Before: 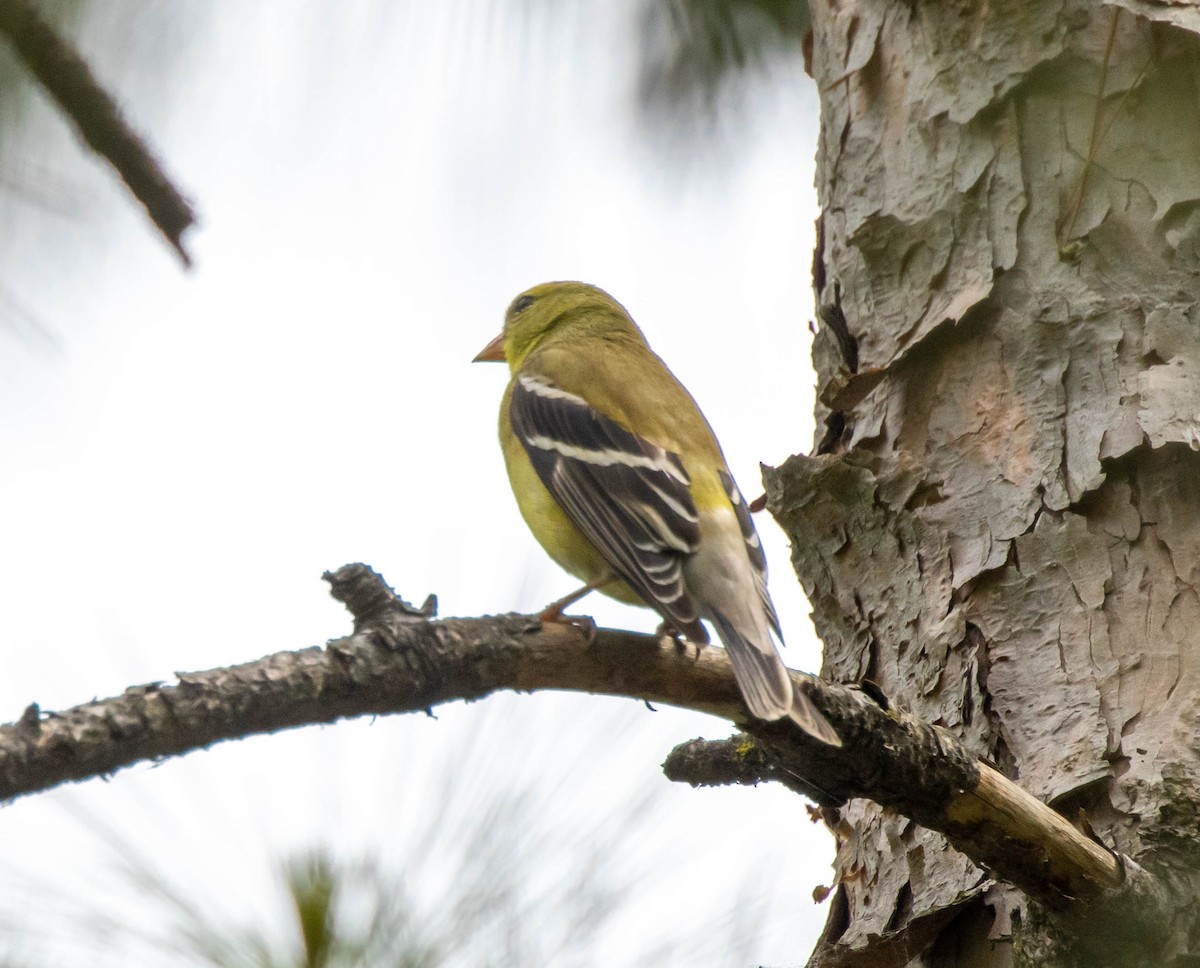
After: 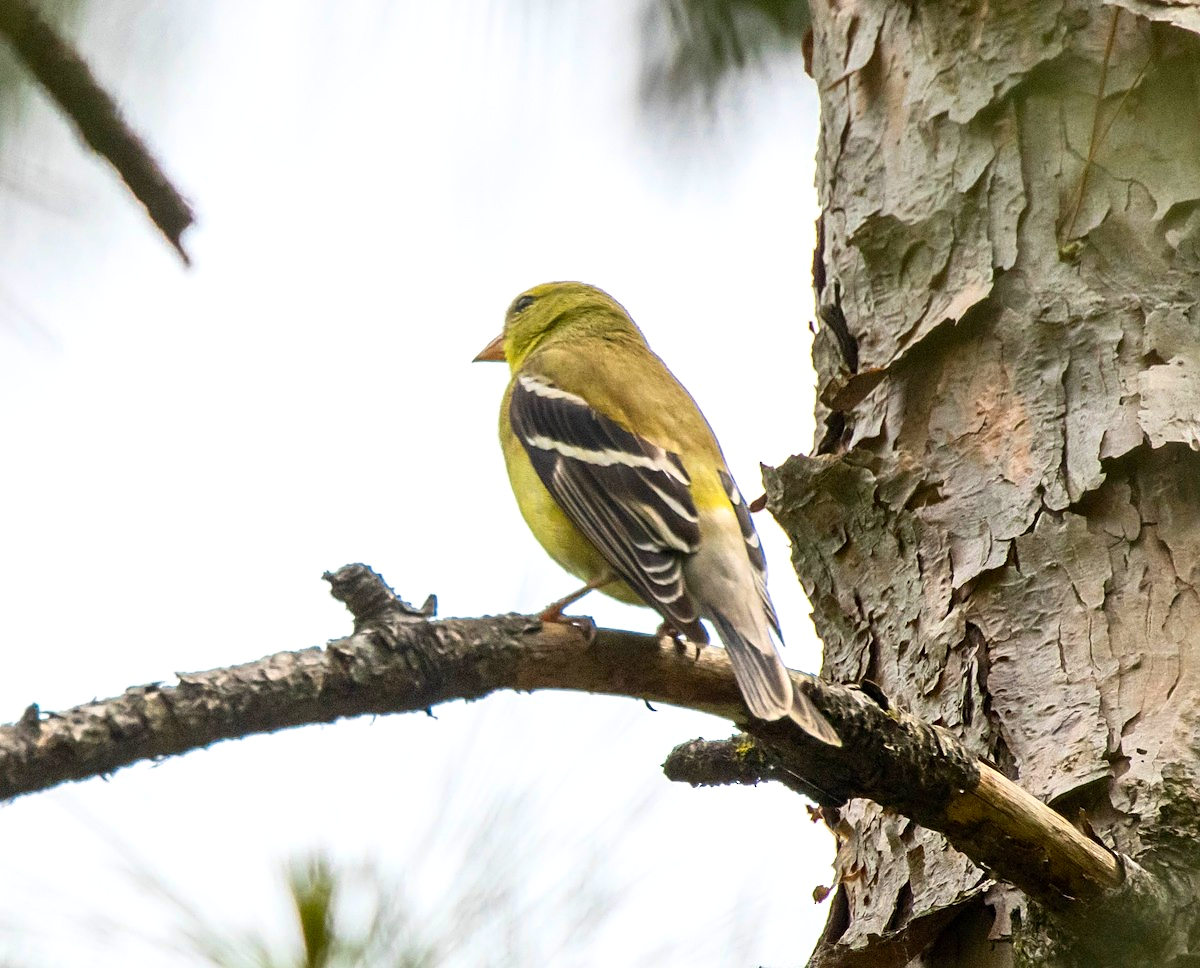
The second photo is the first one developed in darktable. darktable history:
contrast brightness saturation: contrast 0.227, brightness 0.099, saturation 0.291
sharpen: amount 0.471
shadows and highlights: shadows 12.33, white point adjustment 1.14, highlights -0.234, soften with gaussian
